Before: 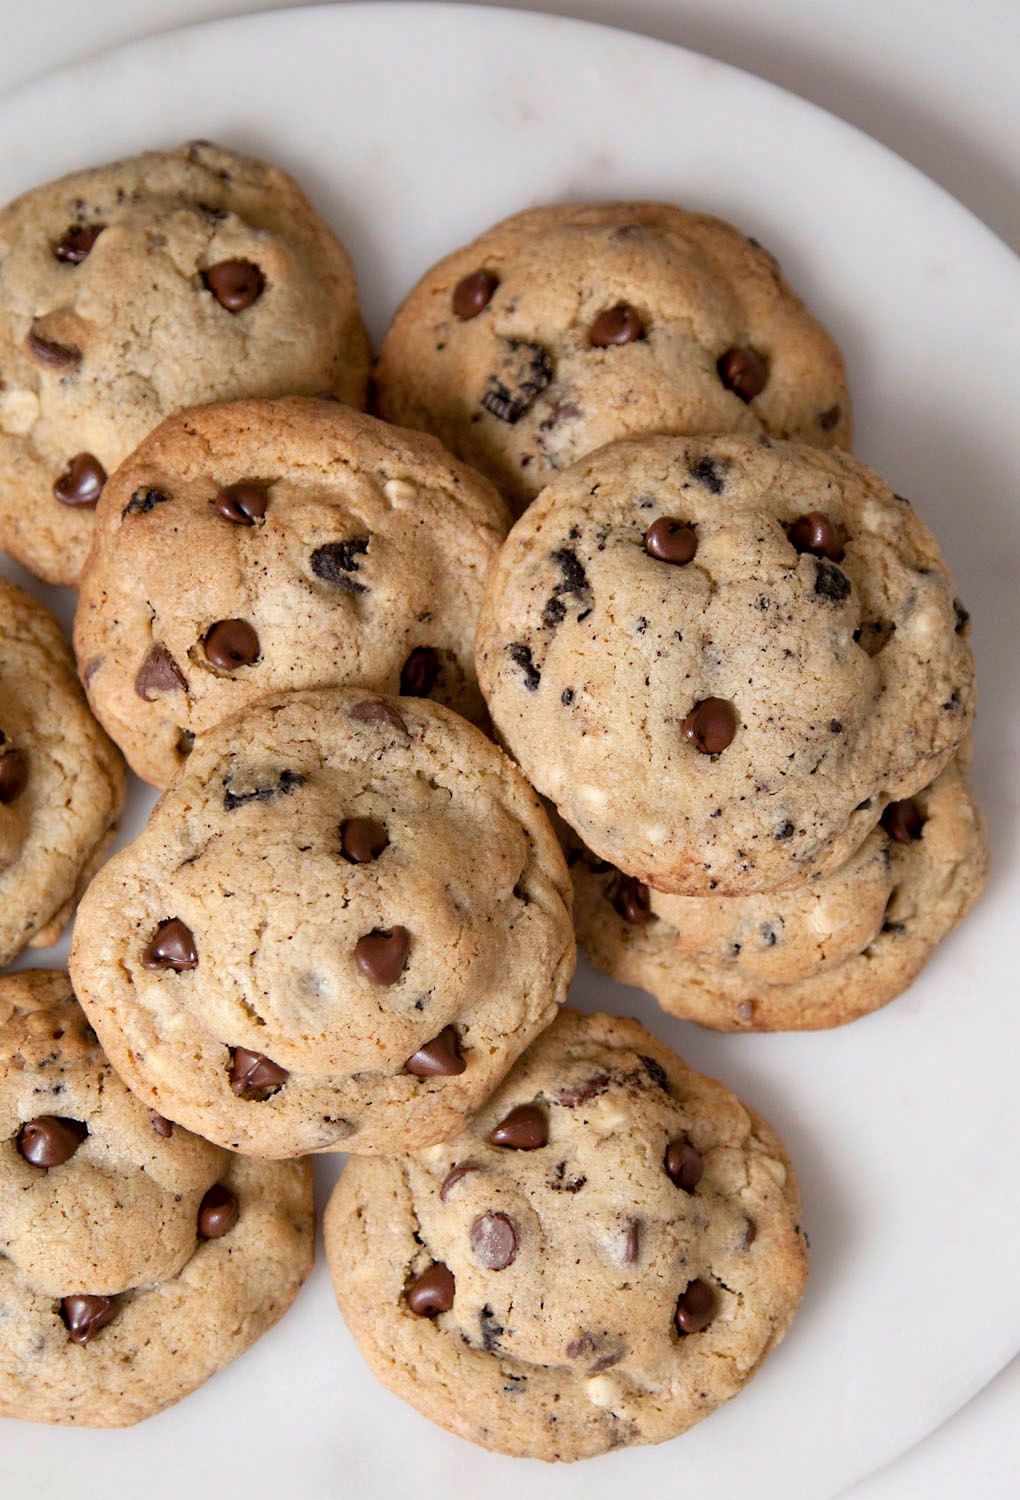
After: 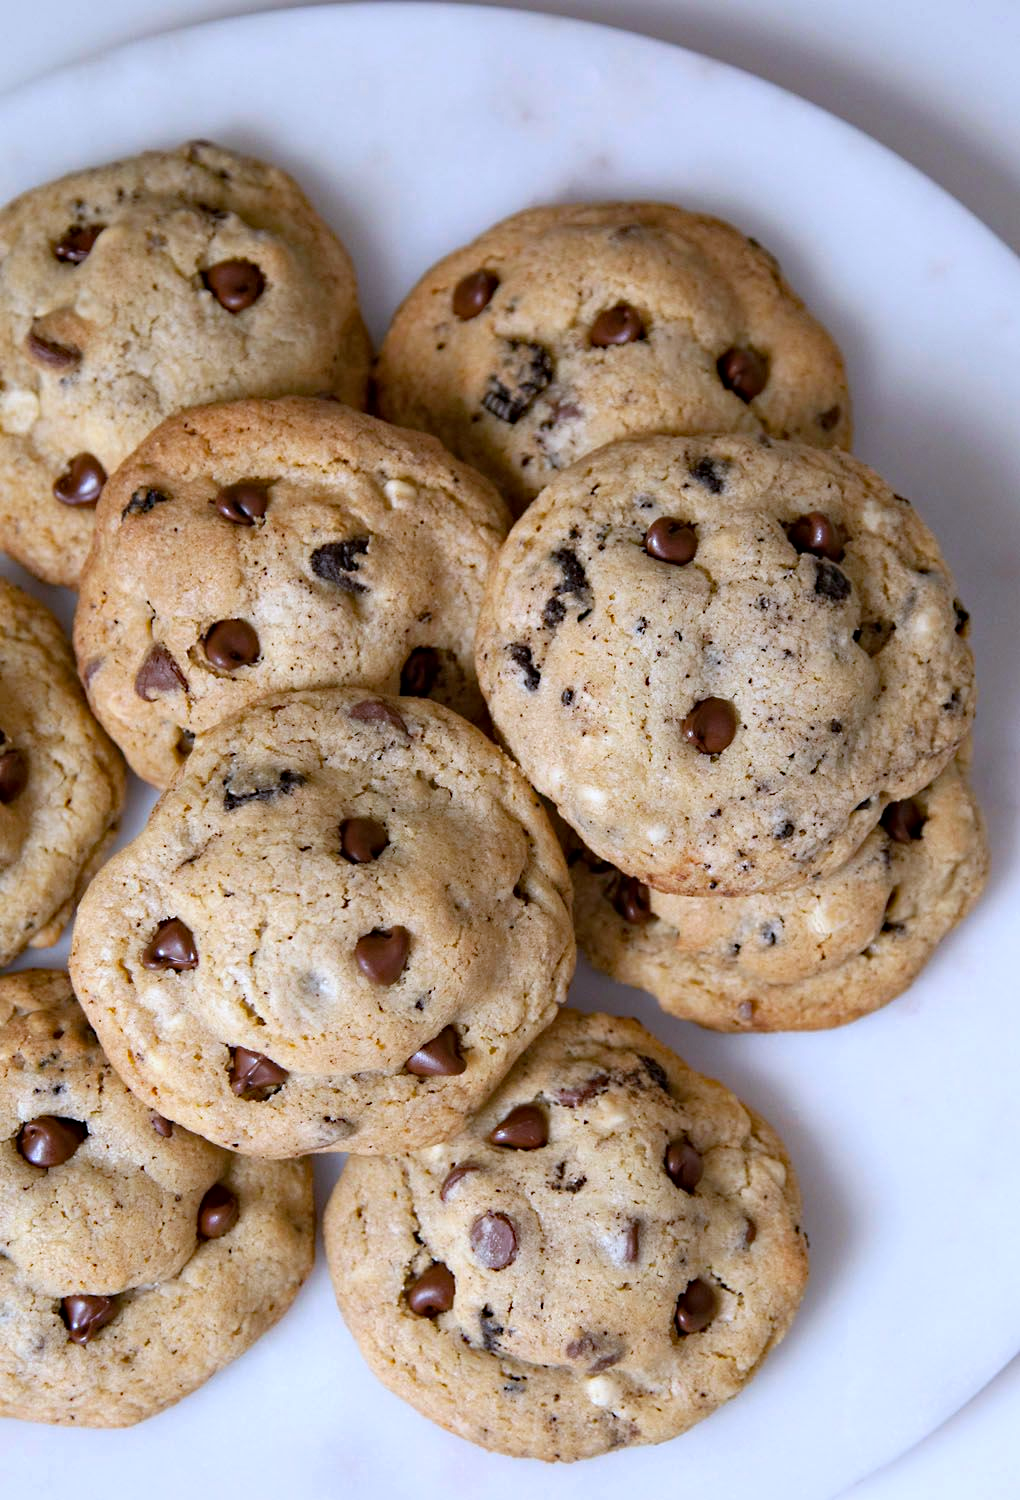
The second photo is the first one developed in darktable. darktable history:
white balance: red 0.948, green 1.02, blue 1.176
haze removal: strength 0.25, distance 0.25, compatibility mode true, adaptive false
